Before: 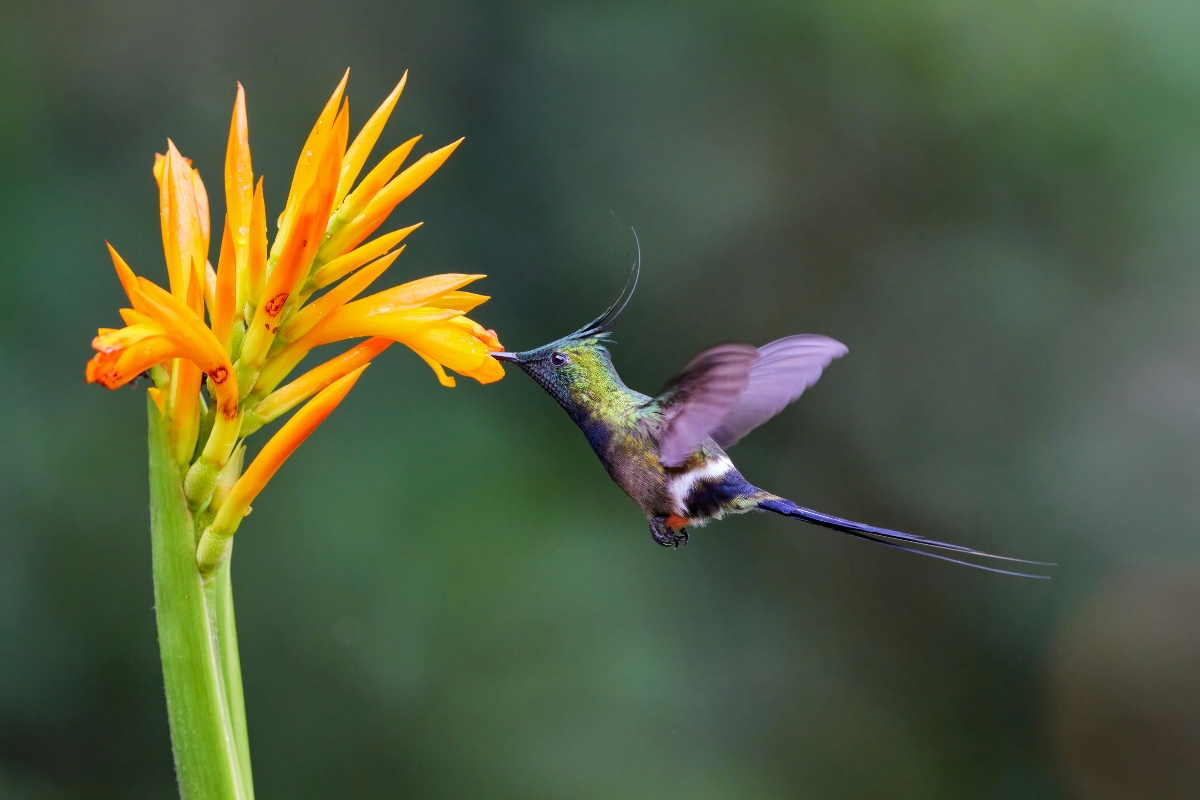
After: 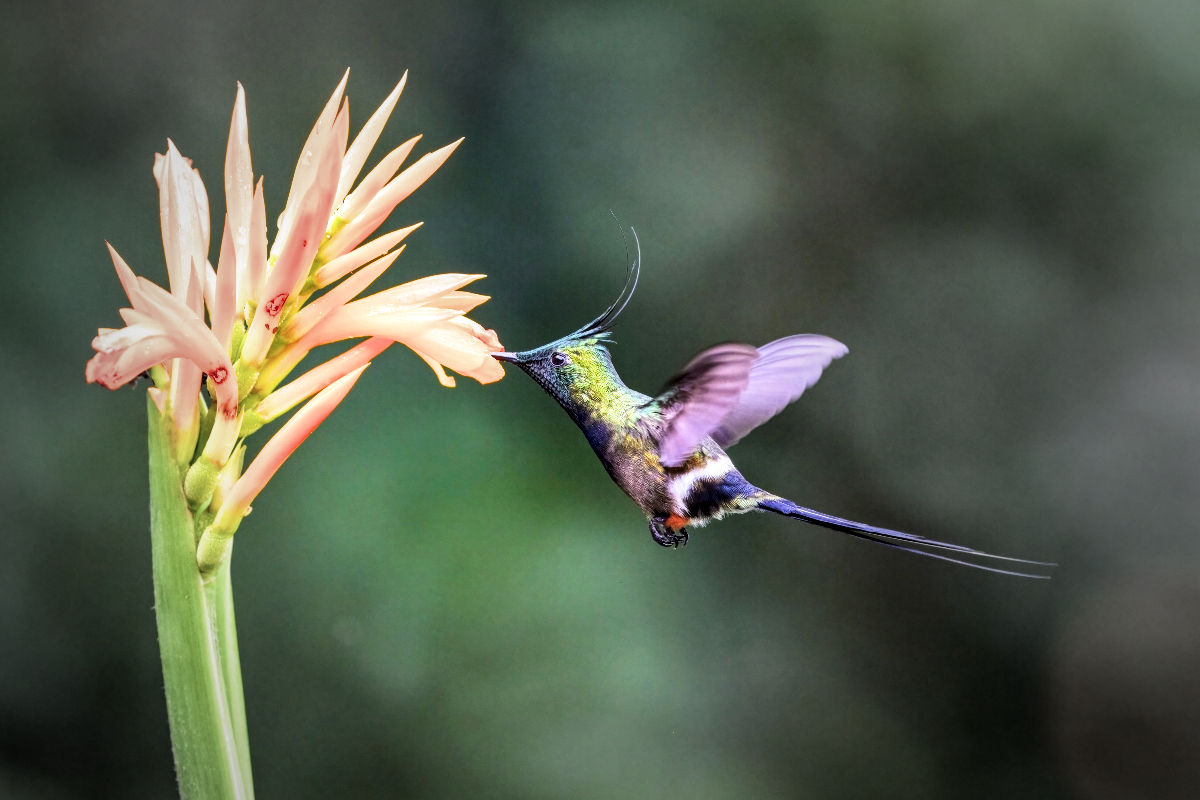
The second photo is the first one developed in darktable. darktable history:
local contrast: highlights 35%, detail 135%
vignetting: fall-off start 33.76%, fall-off radius 64.94%, brightness -0.575, center (-0.12, -0.002), width/height ratio 0.959
filmic rgb: black relative exposure -9.5 EV, white relative exposure 3.02 EV, hardness 6.12
tone equalizer: -8 EV -0.417 EV, -7 EV -0.389 EV, -6 EV -0.333 EV, -5 EV -0.222 EV, -3 EV 0.222 EV, -2 EV 0.333 EV, -1 EV 0.389 EV, +0 EV 0.417 EV, edges refinement/feathering 500, mask exposure compensation -1.57 EV, preserve details no
exposure: exposure 0.6 EV, compensate highlight preservation false
